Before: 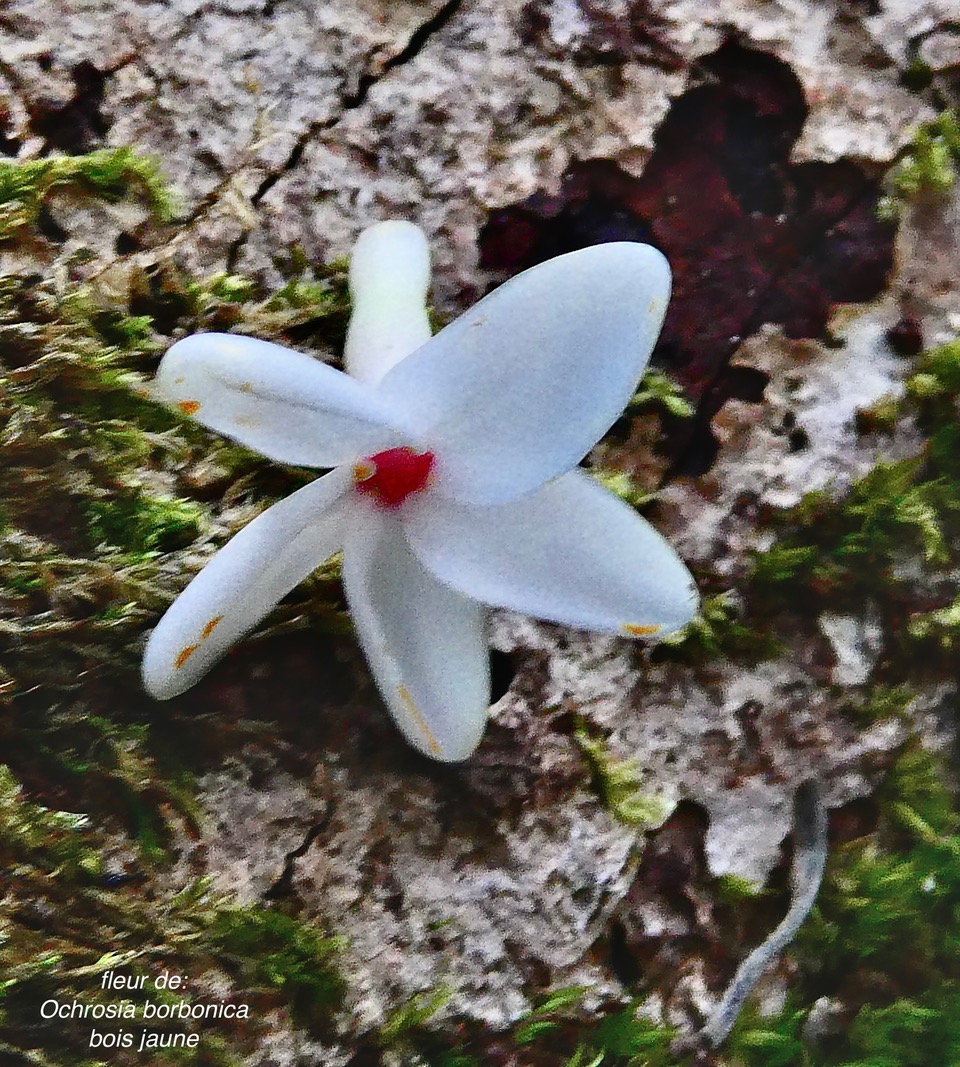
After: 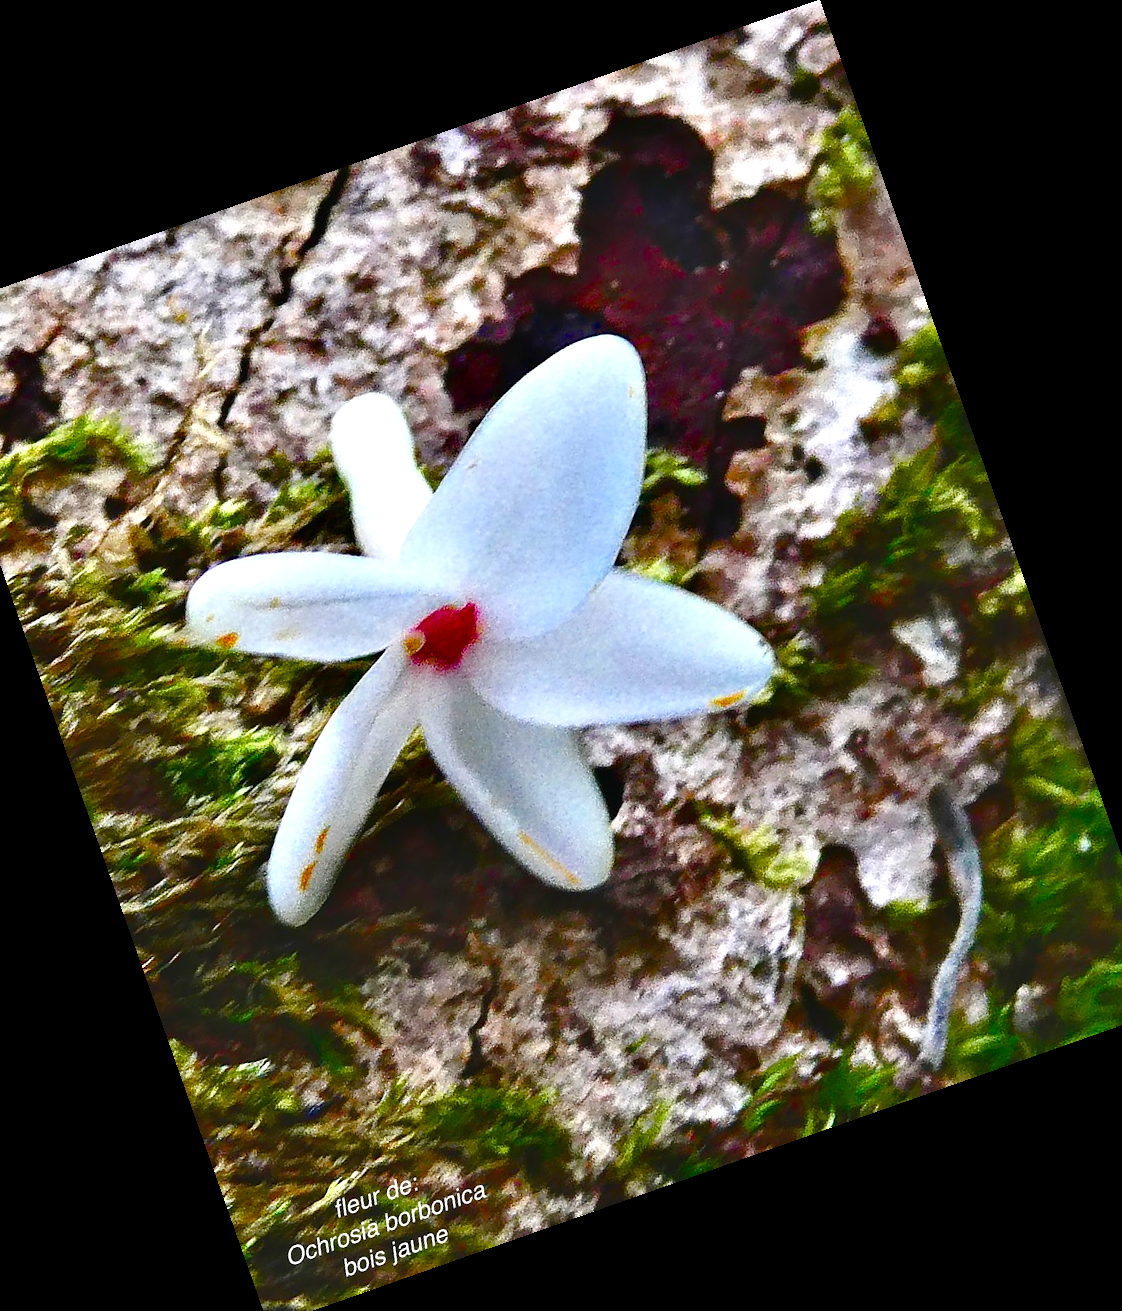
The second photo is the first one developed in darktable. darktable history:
crop and rotate: angle 19.43°, left 6.812%, right 4.125%, bottom 1.087%
color balance rgb: linear chroma grading › shadows -2.2%, linear chroma grading › highlights -15%, linear chroma grading › global chroma -10%, linear chroma grading › mid-tones -10%, perceptual saturation grading › global saturation 45%, perceptual saturation grading › highlights -50%, perceptual saturation grading › shadows 30%, perceptual brilliance grading › global brilliance 18%, global vibrance 45%
